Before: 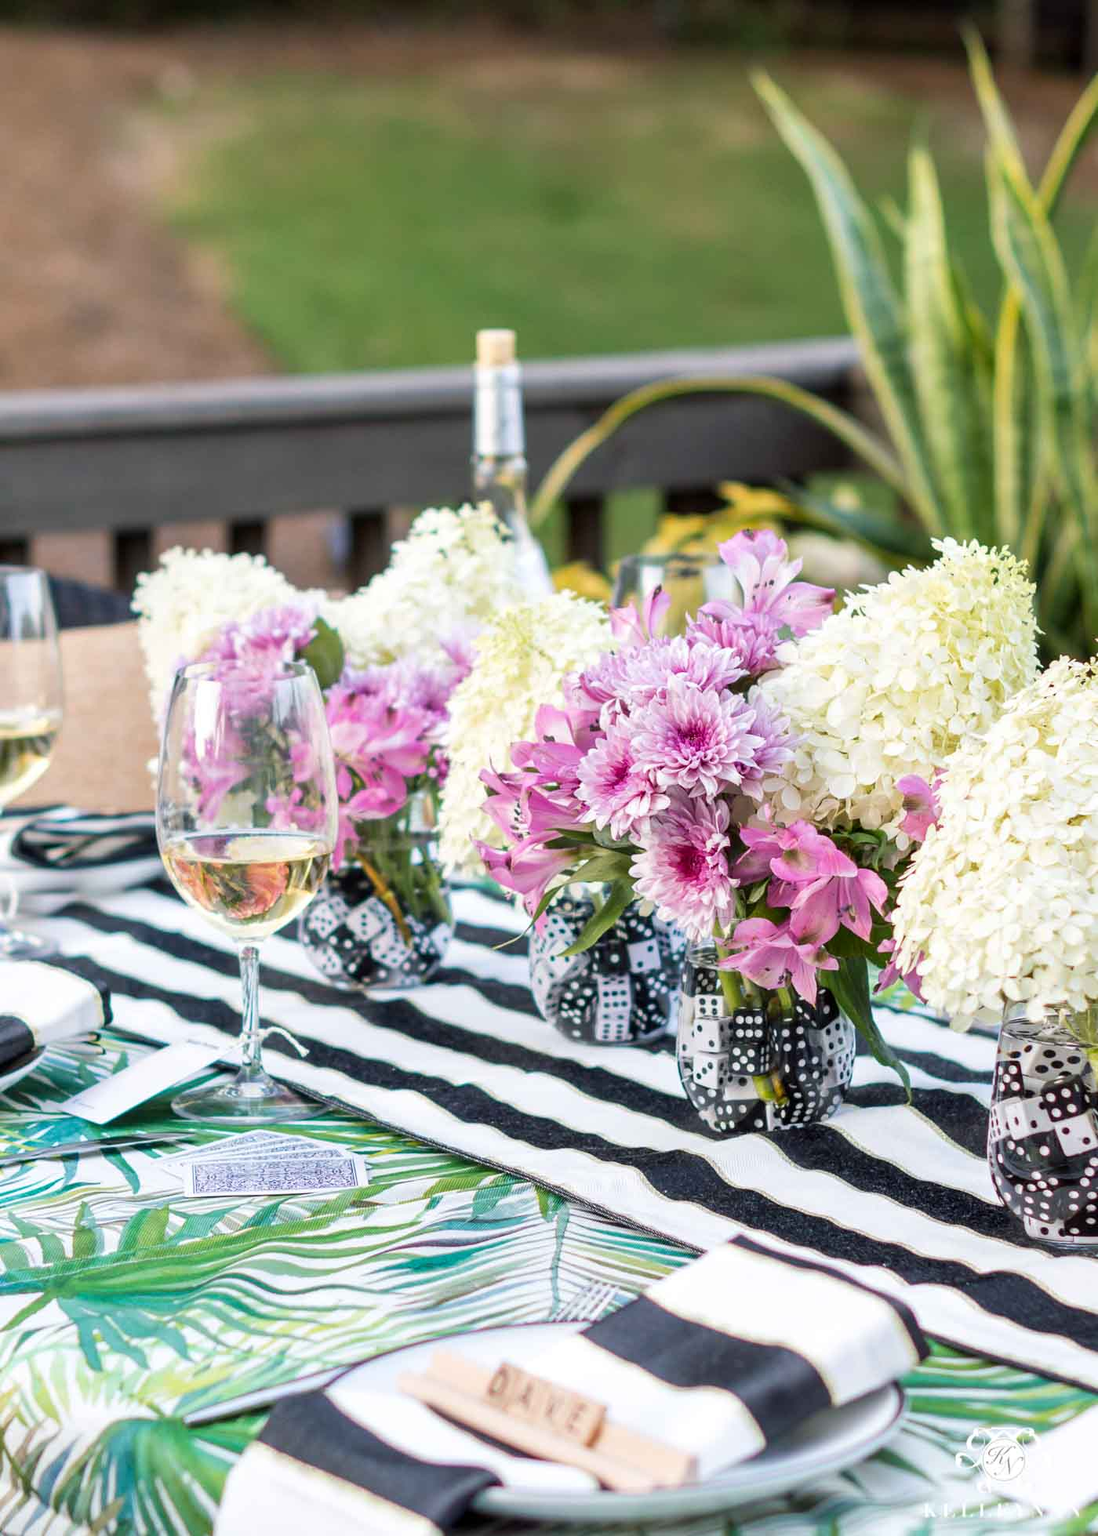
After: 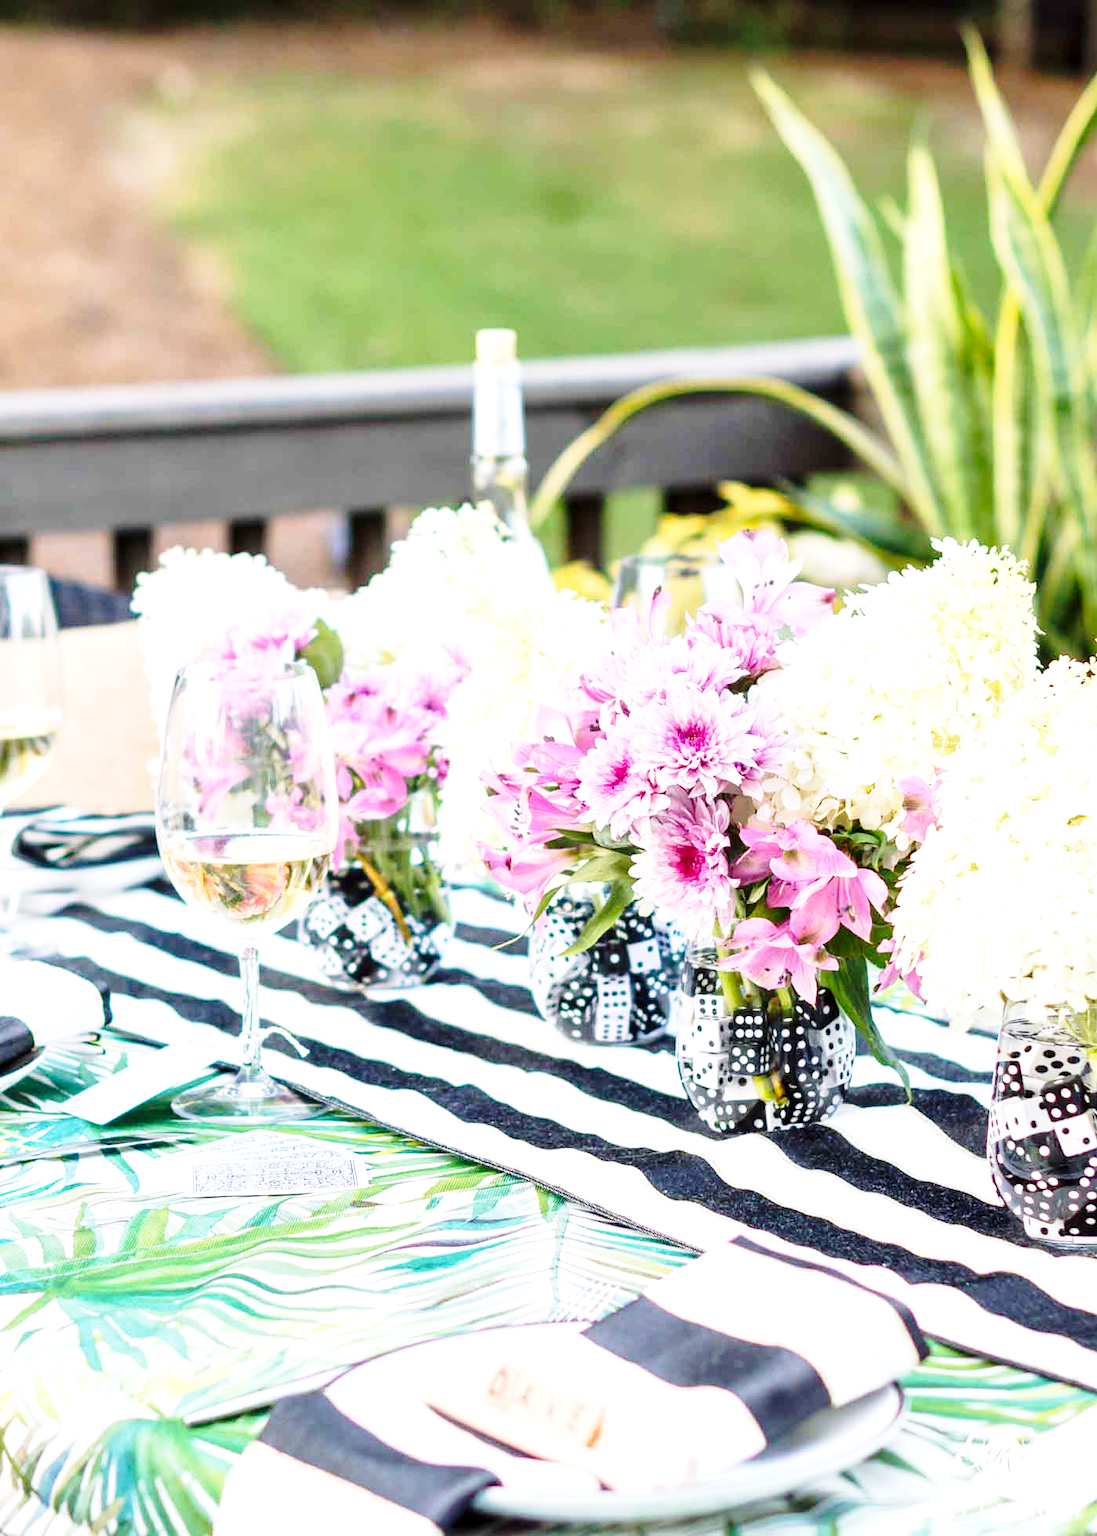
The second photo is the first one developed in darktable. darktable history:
exposure: black level correction 0.001, exposure 0.5 EV, compensate highlight preservation false
color correction: highlights b* 0.022, saturation 0.981
base curve: curves: ch0 [(0, 0) (0.028, 0.03) (0.121, 0.232) (0.46, 0.748) (0.859, 0.968) (1, 1)], preserve colors none
